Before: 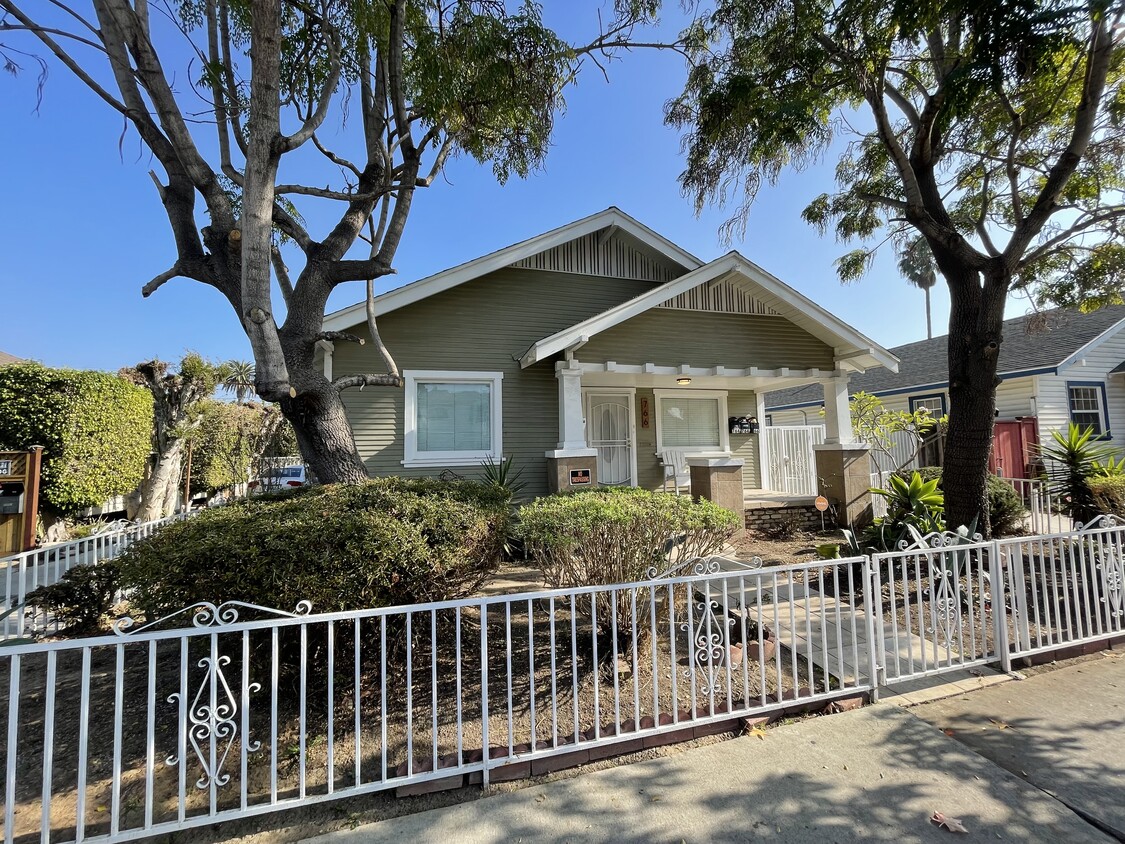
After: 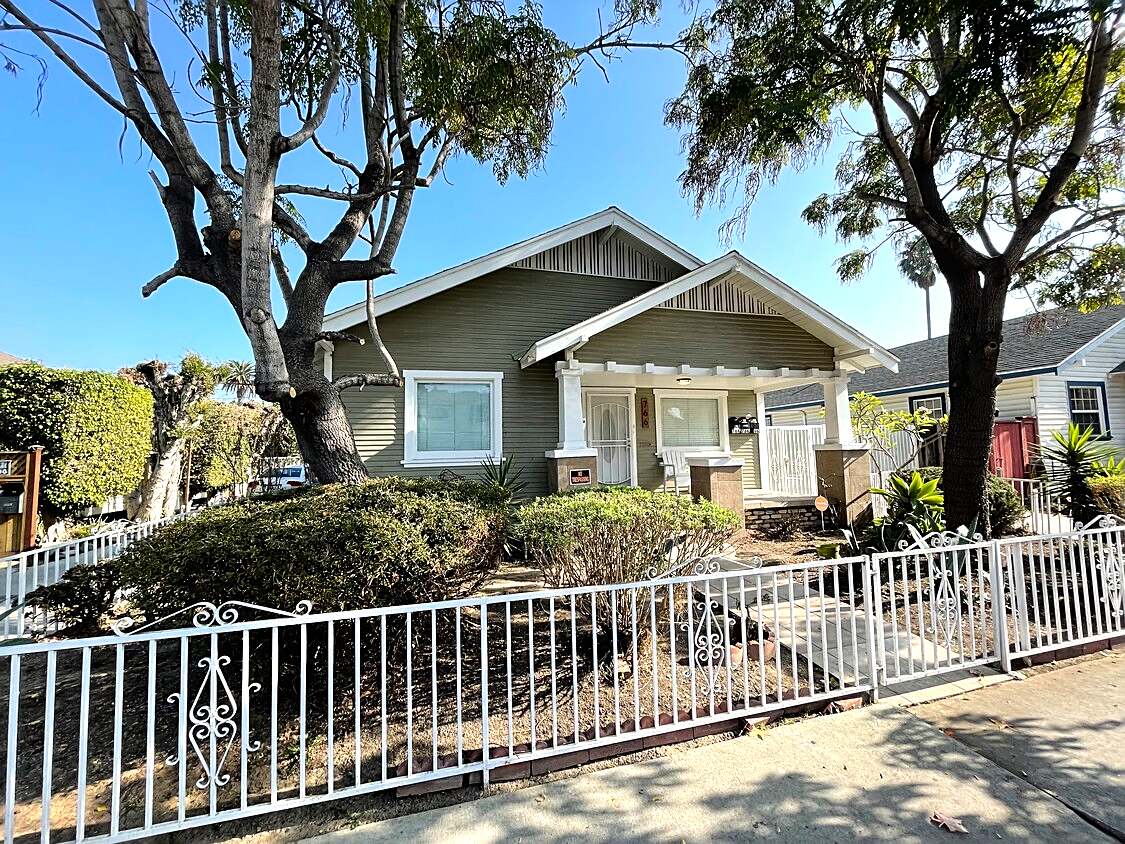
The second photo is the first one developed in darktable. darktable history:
tone equalizer: -8 EV -0.738 EV, -7 EV -0.711 EV, -6 EV -0.562 EV, -5 EV -0.373 EV, -3 EV 0.402 EV, -2 EV 0.6 EV, -1 EV 0.689 EV, +0 EV 0.741 EV, mask exposure compensation -0.511 EV
sharpen: on, module defaults
